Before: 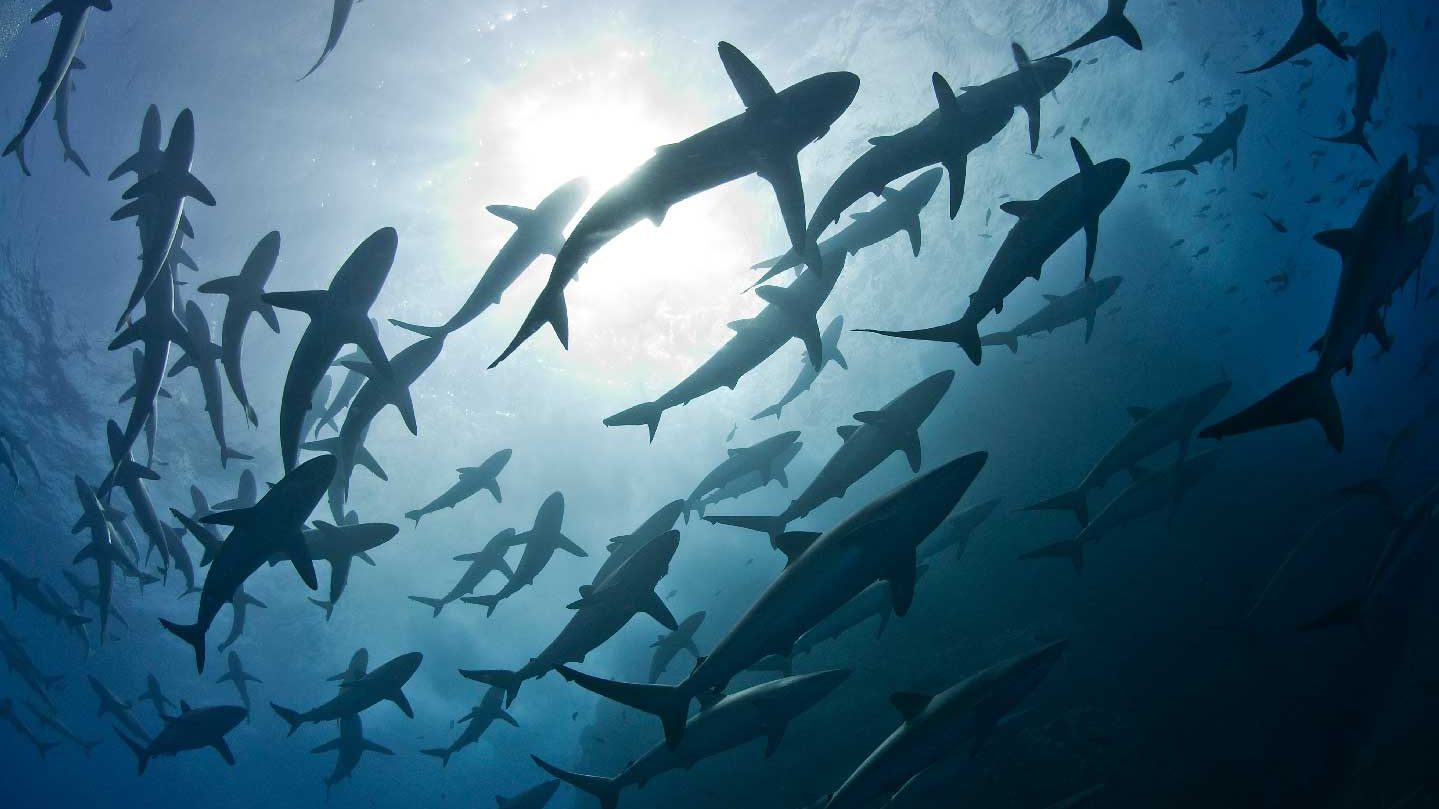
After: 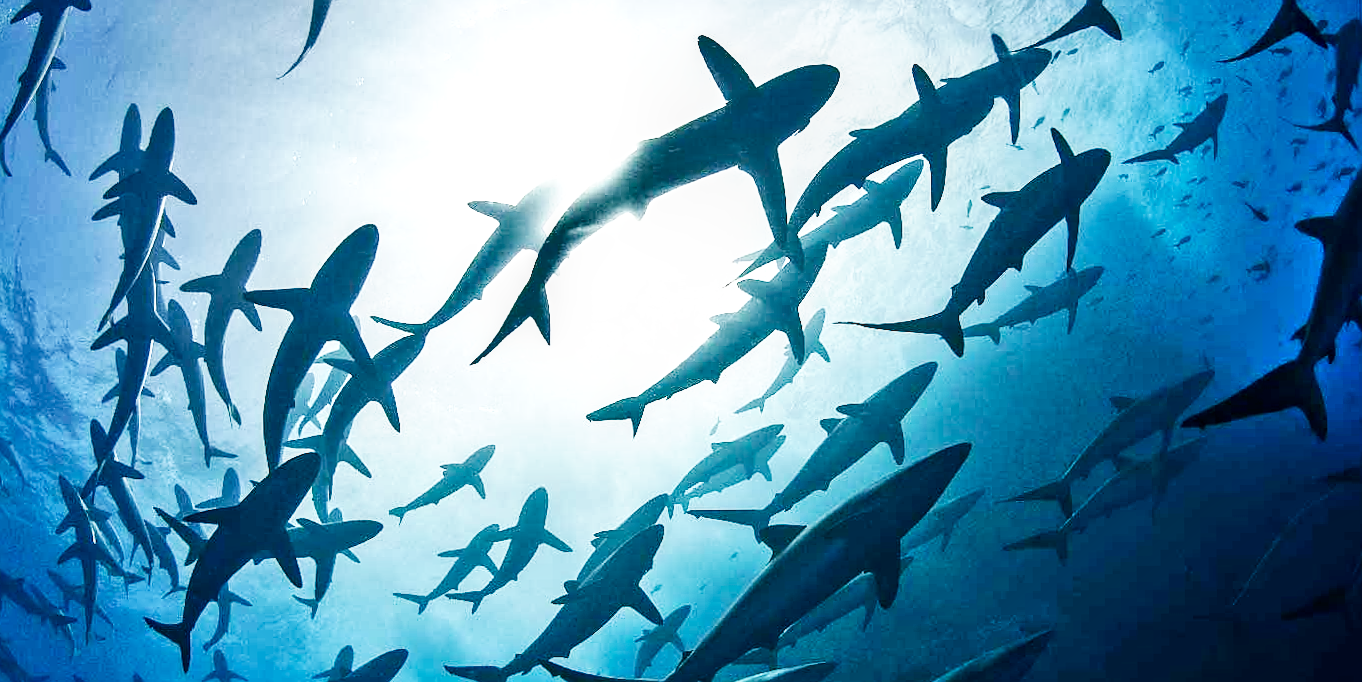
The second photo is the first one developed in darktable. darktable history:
base curve: curves: ch0 [(0, 0) (0.007, 0.004) (0.027, 0.03) (0.046, 0.07) (0.207, 0.54) (0.442, 0.872) (0.673, 0.972) (1, 1)], preserve colors none
sharpen: on, module defaults
crop and rotate: angle 0.541°, left 0.378%, right 3.328%, bottom 14.209%
shadows and highlights: white point adjustment 0.901, soften with gaussian
exposure: compensate exposure bias true, compensate highlight preservation false
local contrast: on, module defaults
